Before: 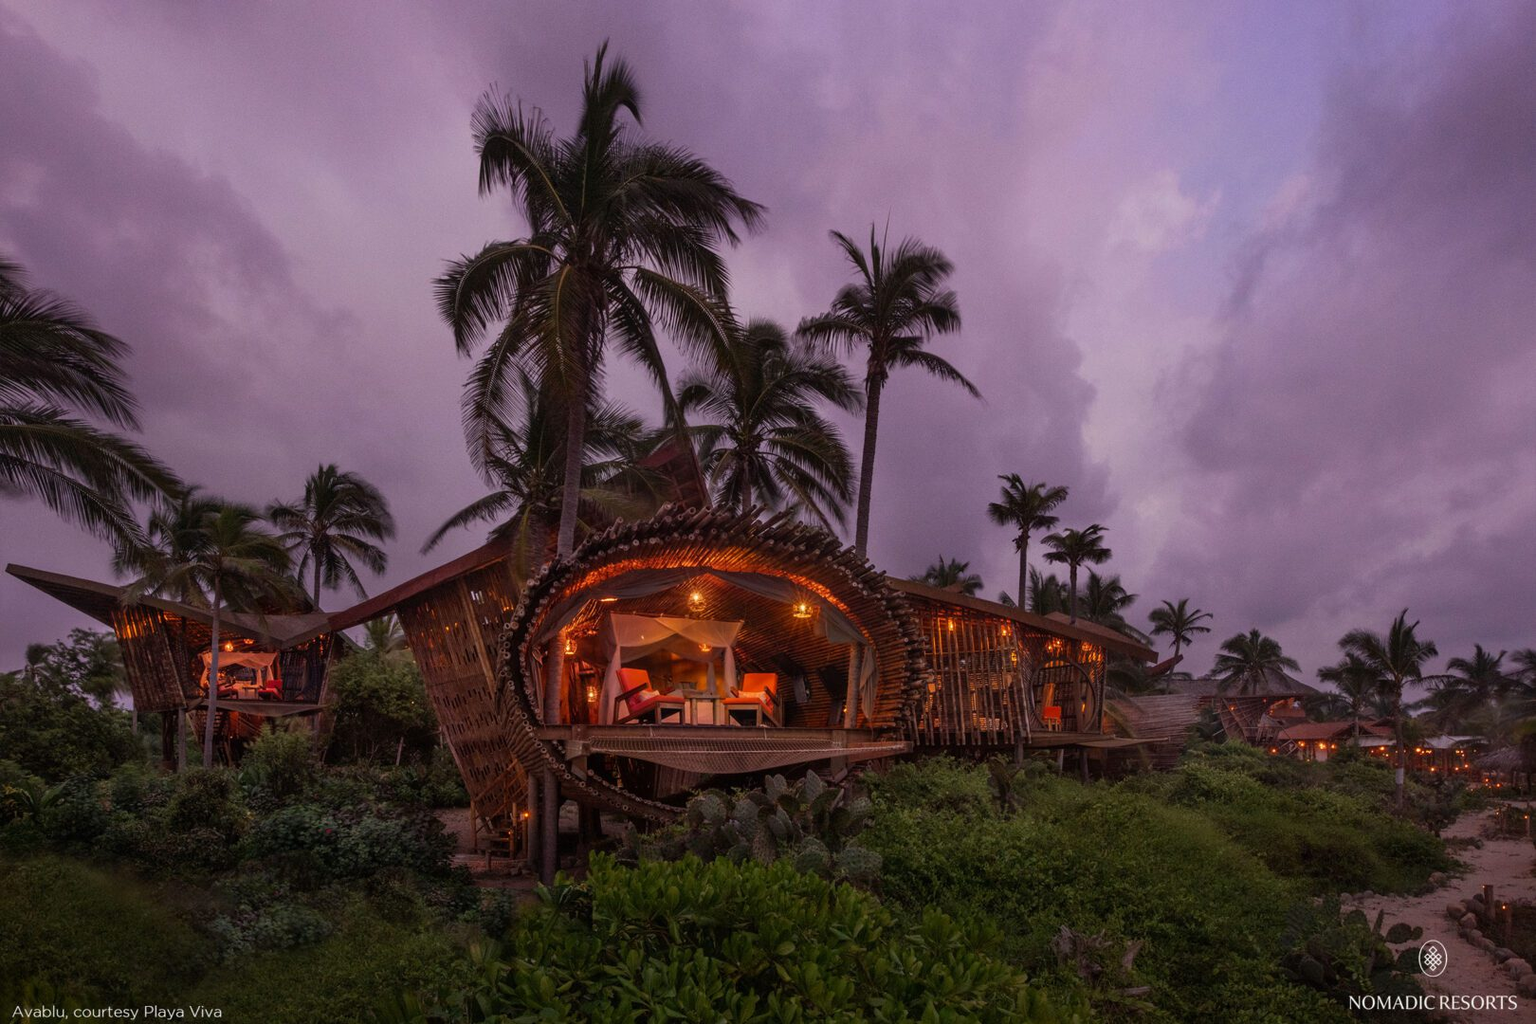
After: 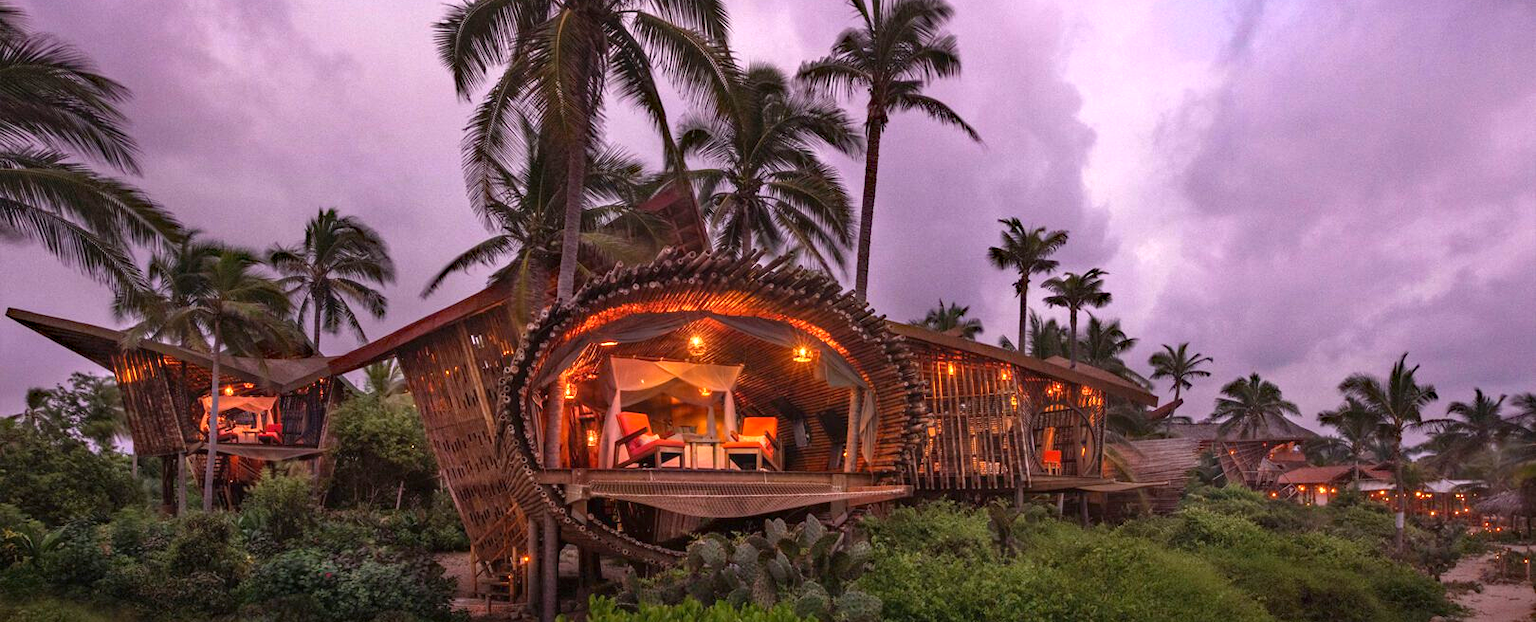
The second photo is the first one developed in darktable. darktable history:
crop and rotate: top 25.057%, bottom 14.057%
haze removal: adaptive false
exposure: black level correction 0, exposure 1.2 EV, compensate highlight preservation false
